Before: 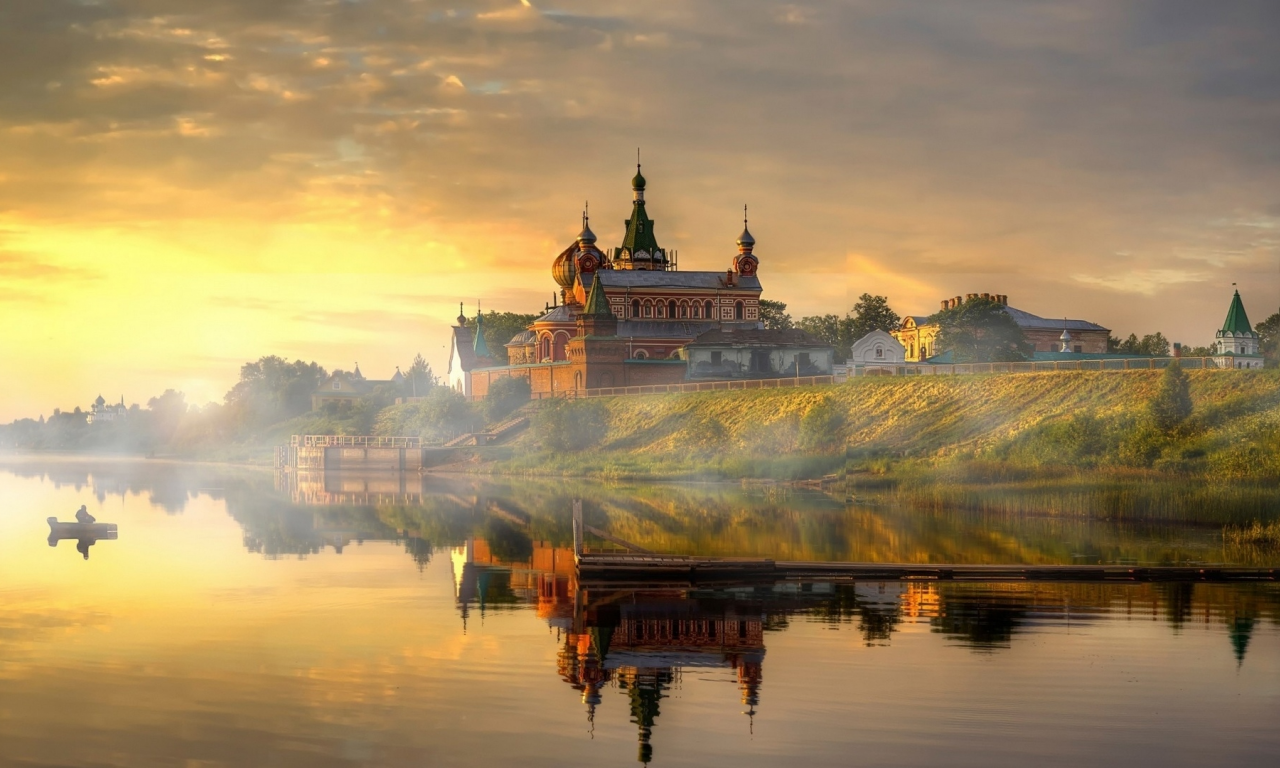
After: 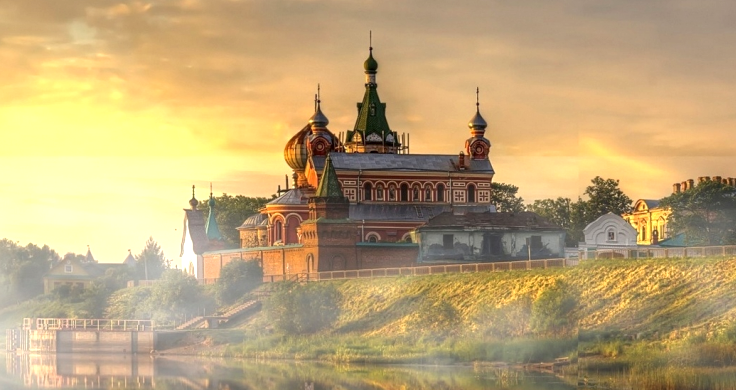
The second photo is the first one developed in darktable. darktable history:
tone equalizer: -8 EV -0.401 EV, -7 EV -0.41 EV, -6 EV -0.334 EV, -5 EV -0.205 EV, -3 EV 0.21 EV, -2 EV 0.358 EV, -1 EV 0.372 EV, +0 EV 0.401 EV, smoothing diameter 24.9%, edges refinement/feathering 8.6, preserve details guided filter
crop: left 20.98%, top 15.275%, right 21.457%, bottom 33.86%
local contrast: on, module defaults
